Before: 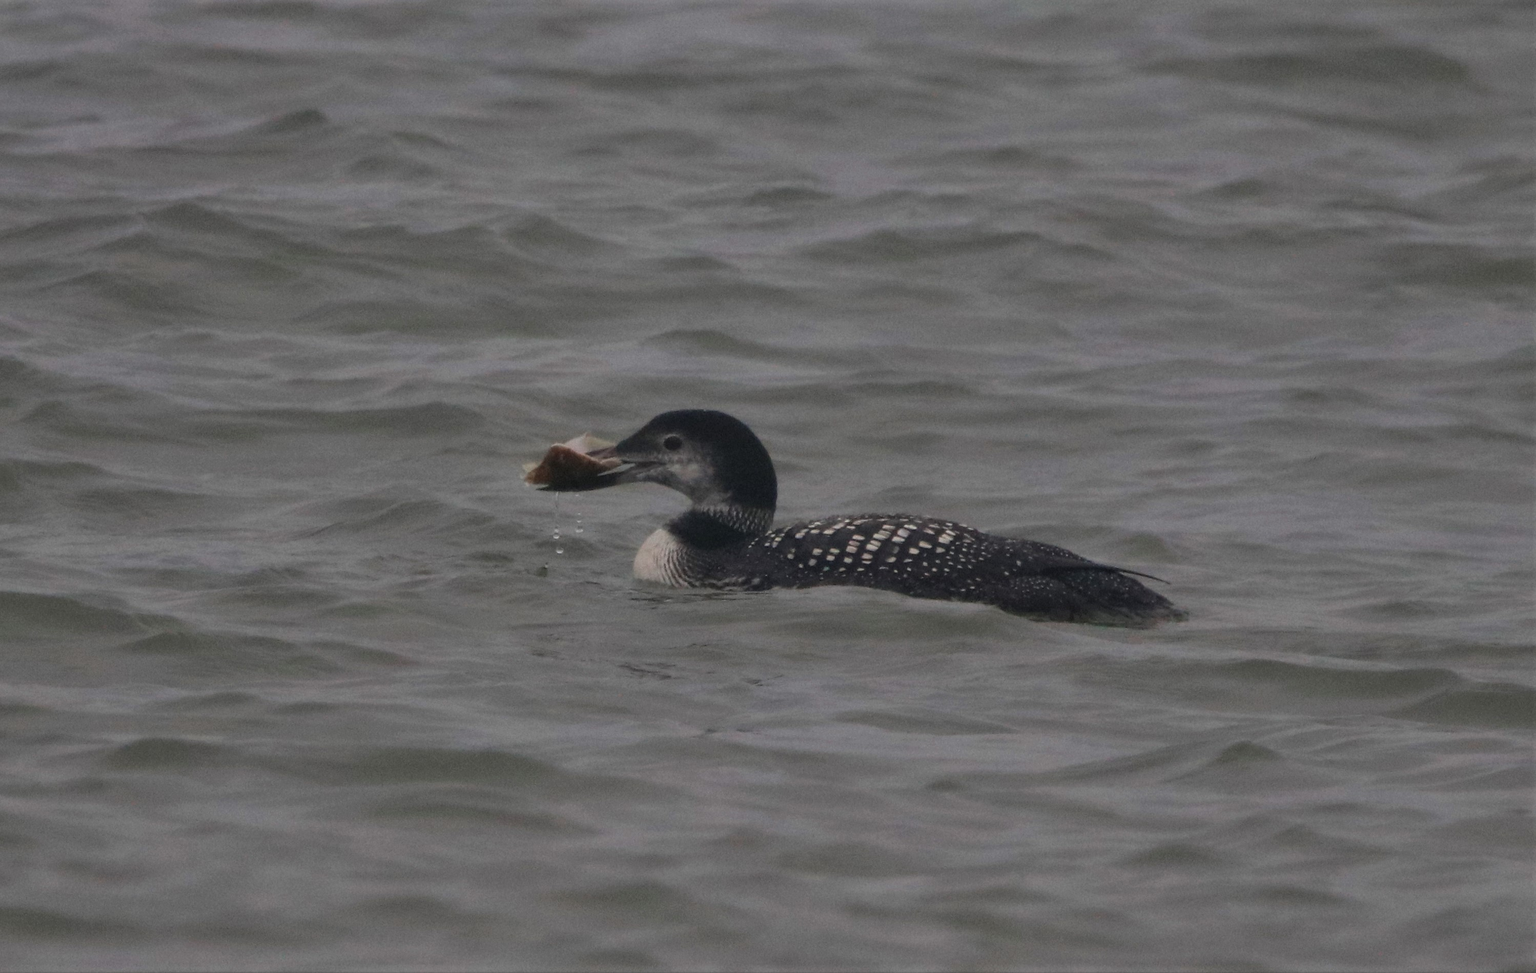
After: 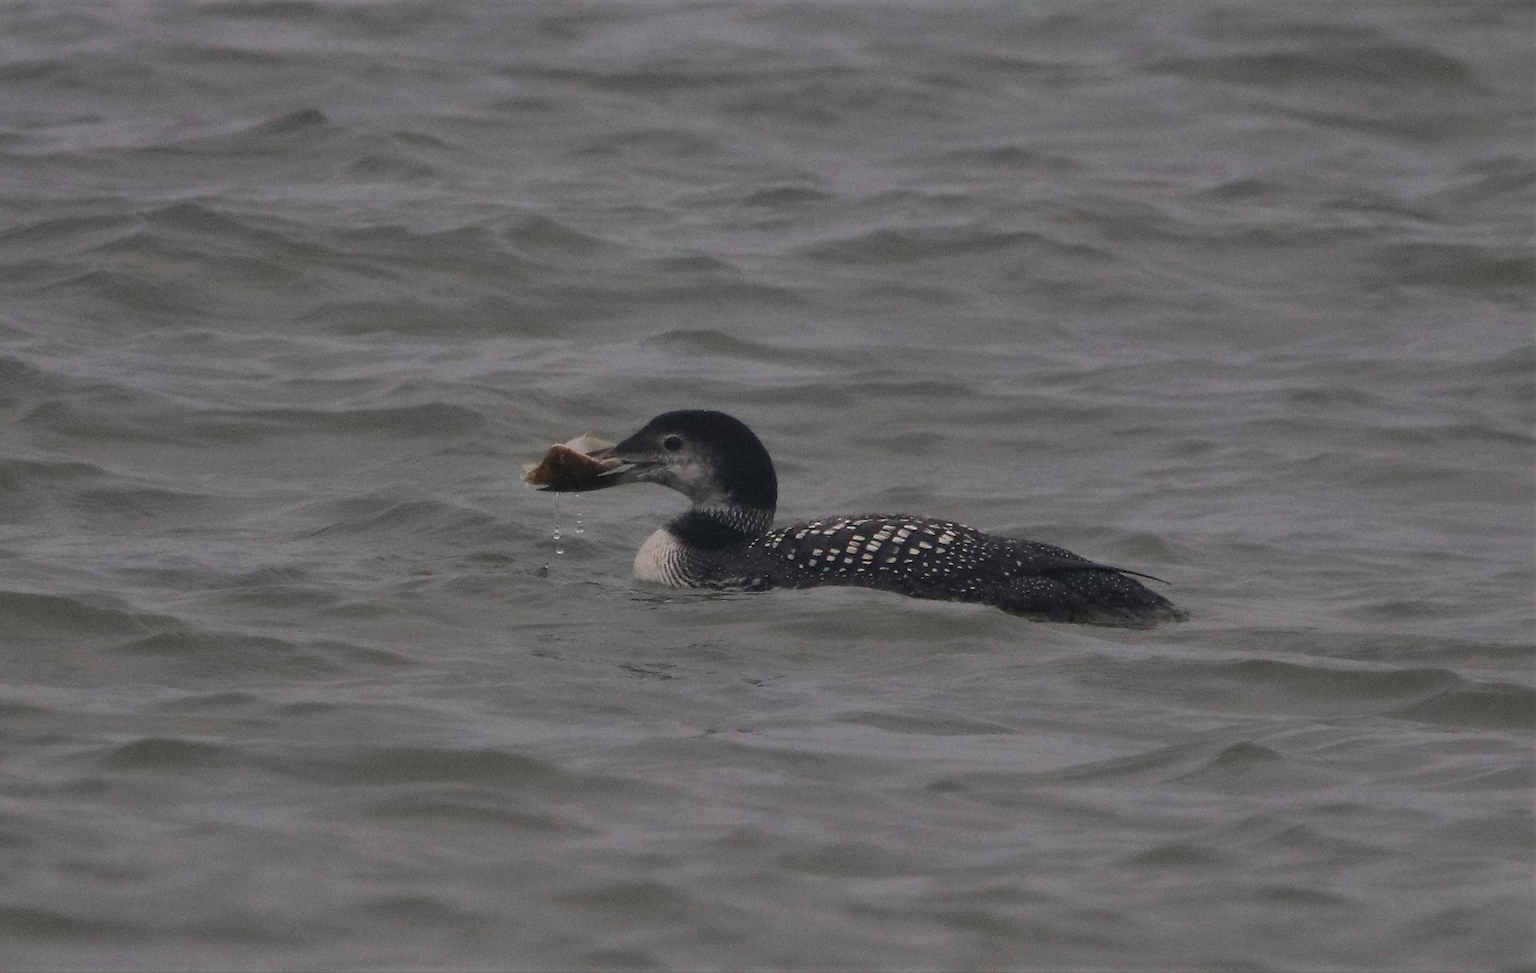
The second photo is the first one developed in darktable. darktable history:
sharpen: radius 1.372, amount 1.251, threshold 0.828
